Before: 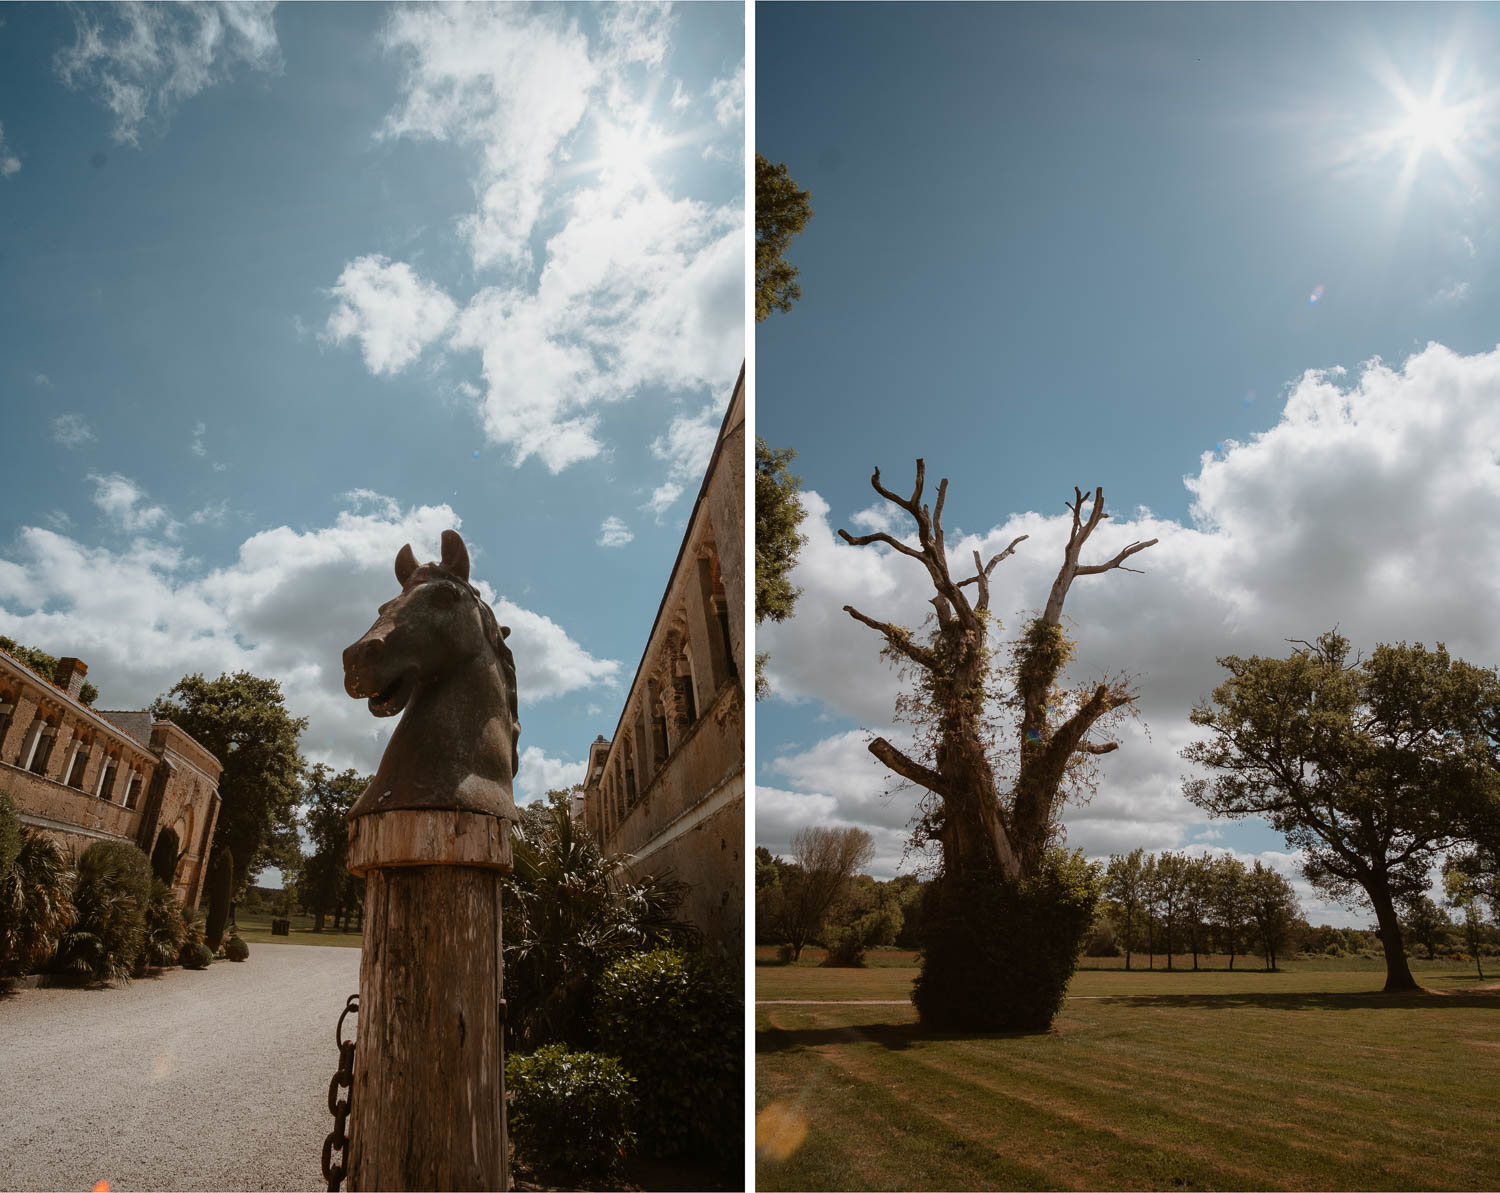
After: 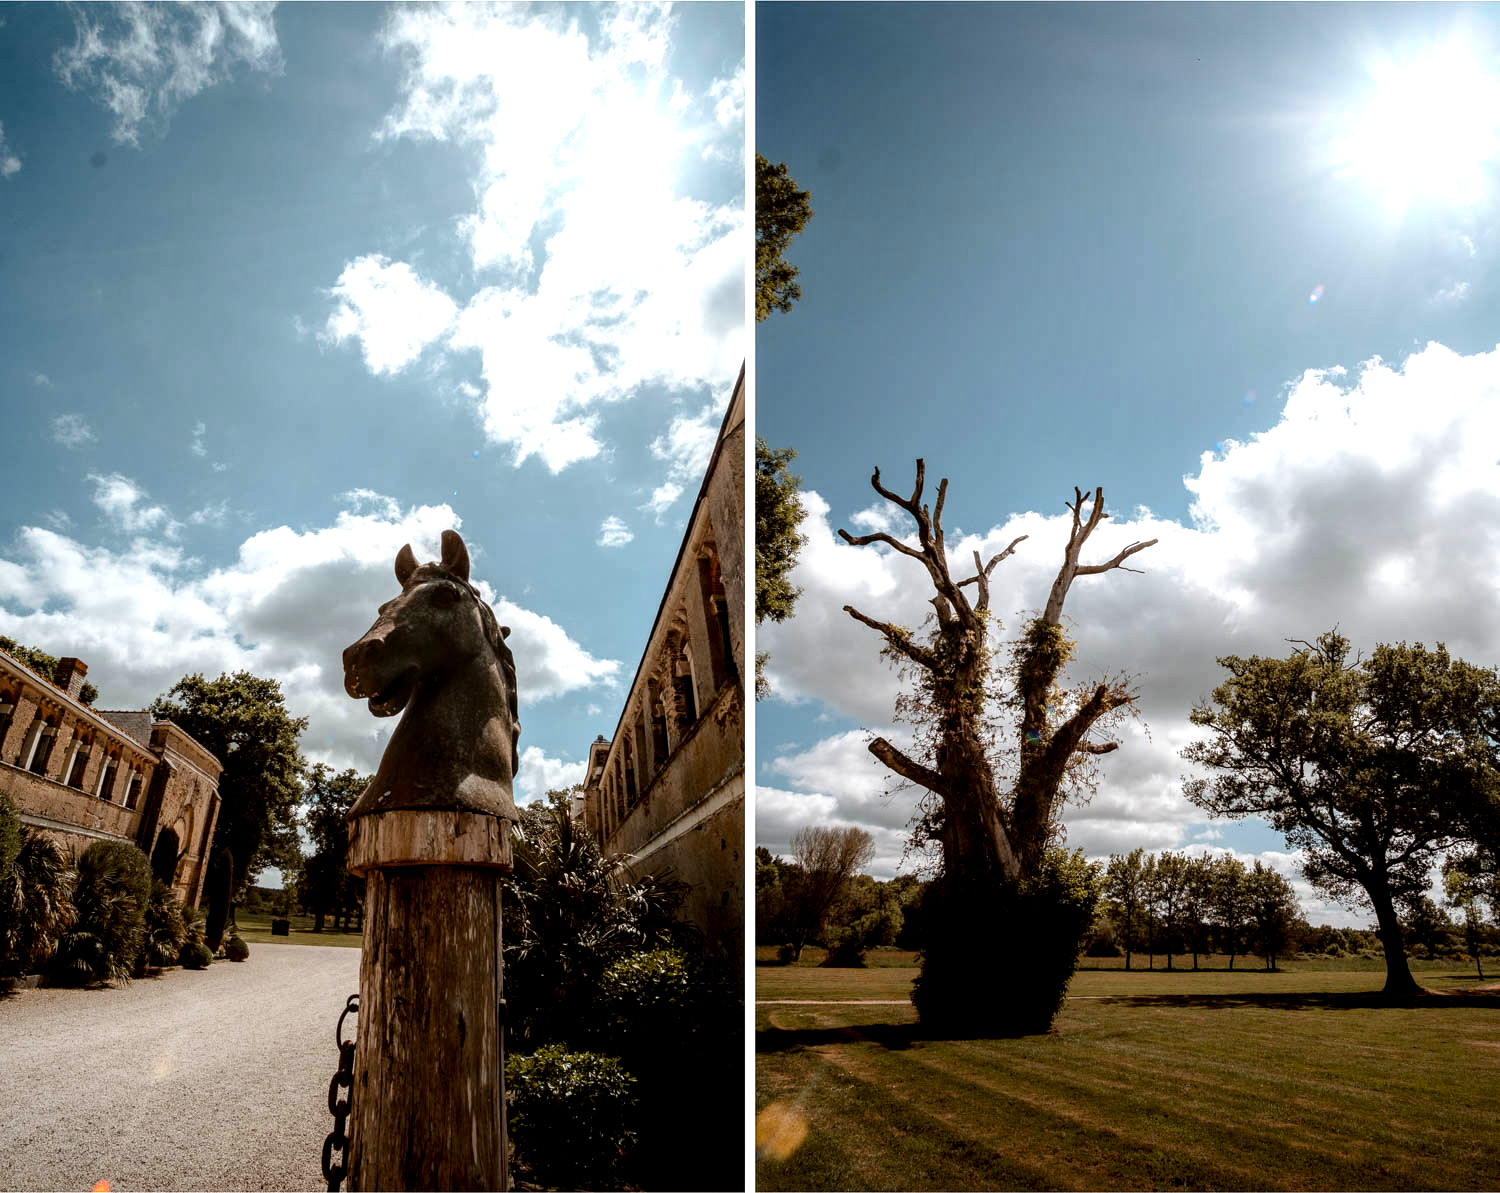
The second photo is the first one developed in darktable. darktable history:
local contrast: detail 130%
exposure: black level correction 0.01, exposure 0.01 EV, compensate highlight preservation false
tone equalizer: -8 EV -0.744 EV, -7 EV -0.684 EV, -6 EV -0.563 EV, -5 EV -0.379 EV, -3 EV 0.395 EV, -2 EV 0.6 EV, -1 EV 0.692 EV, +0 EV 0.755 EV, mask exposure compensation -0.492 EV
